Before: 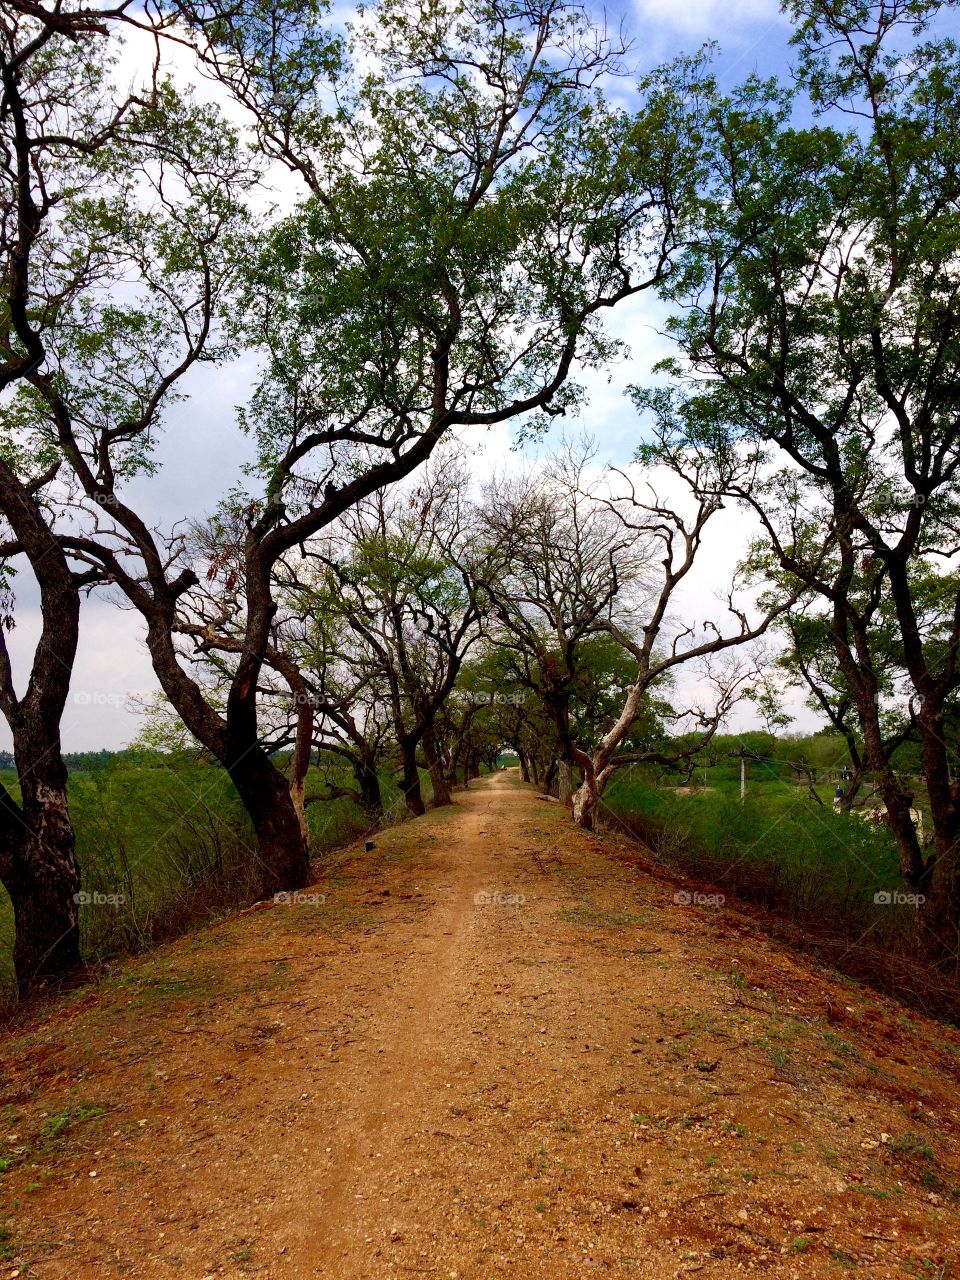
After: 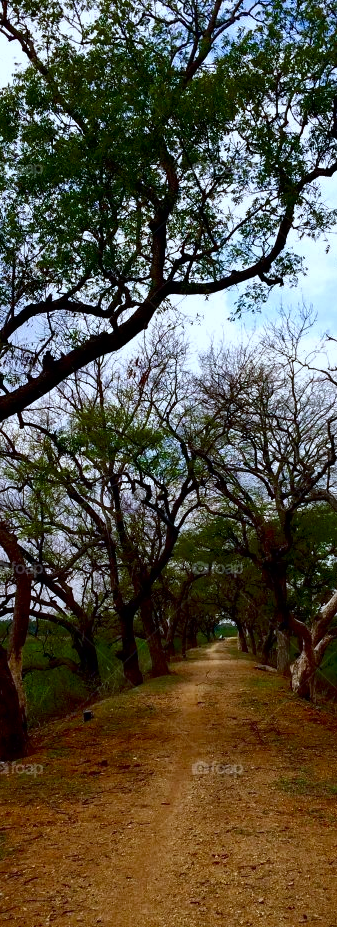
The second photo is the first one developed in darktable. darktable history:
crop and rotate: left 29.476%, top 10.214%, right 35.32%, bottom 17.333%
white balance: red 0.924, blue 1.095
contrast brightness saturation: brightness -0.2, saturation 0.08
